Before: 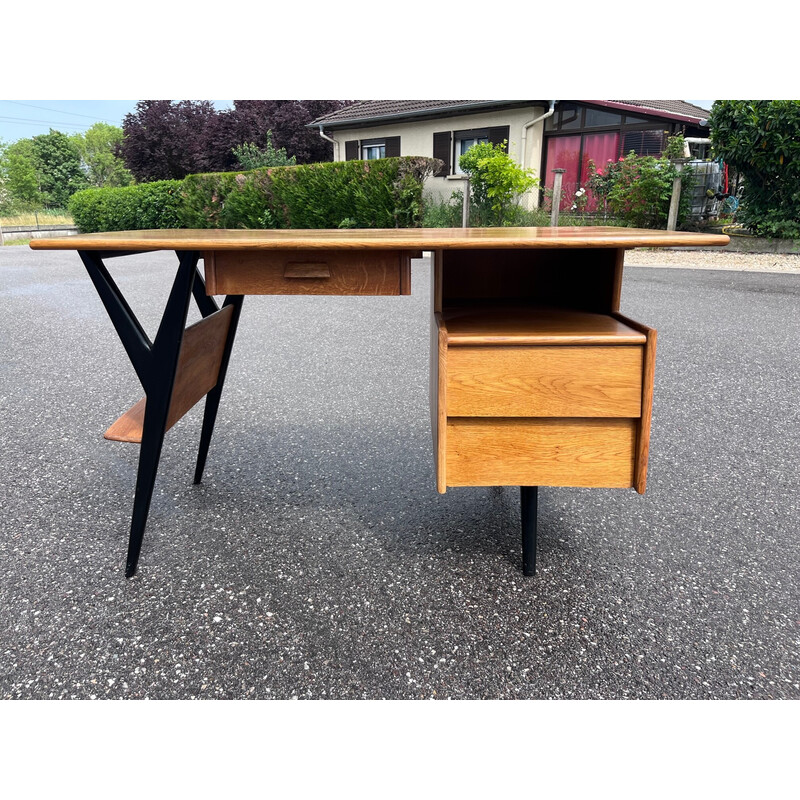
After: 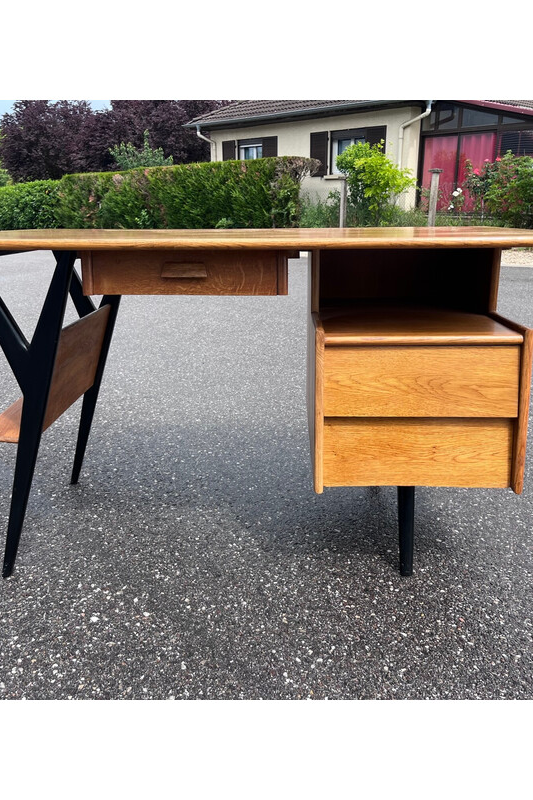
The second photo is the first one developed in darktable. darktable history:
crop and rotate: left 15.457%, right 17.83%
